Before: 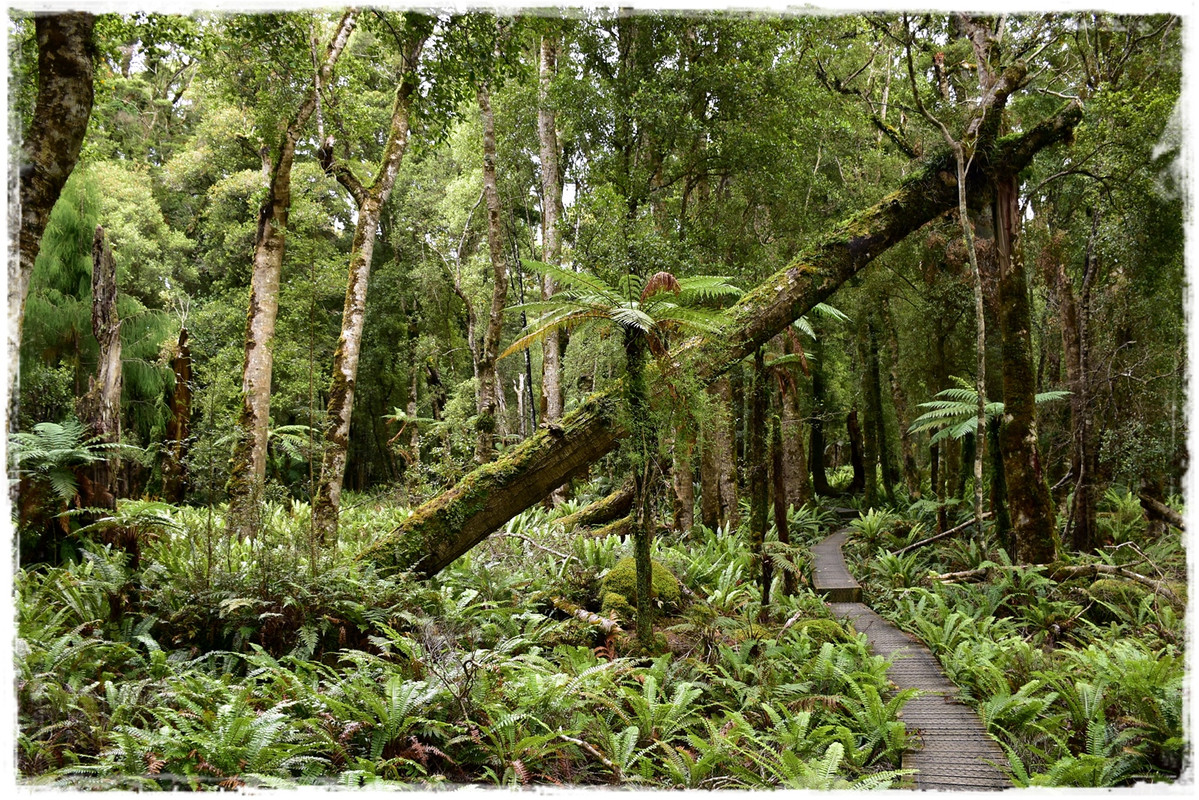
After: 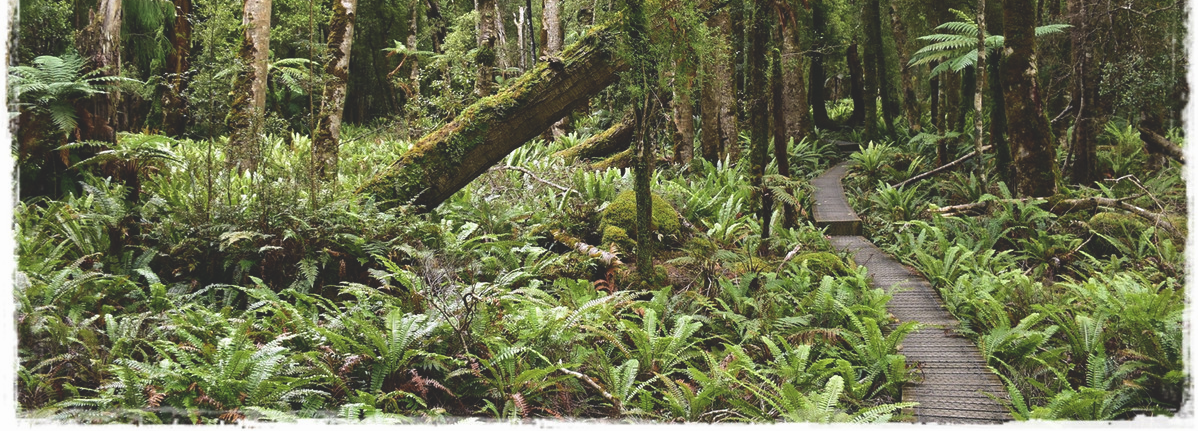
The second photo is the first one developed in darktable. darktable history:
crop and rotate: top 46.078%, right 0.068%
exposure: black level correction -0.021, exposure -0.032 EV, compensate highlight preservation false
